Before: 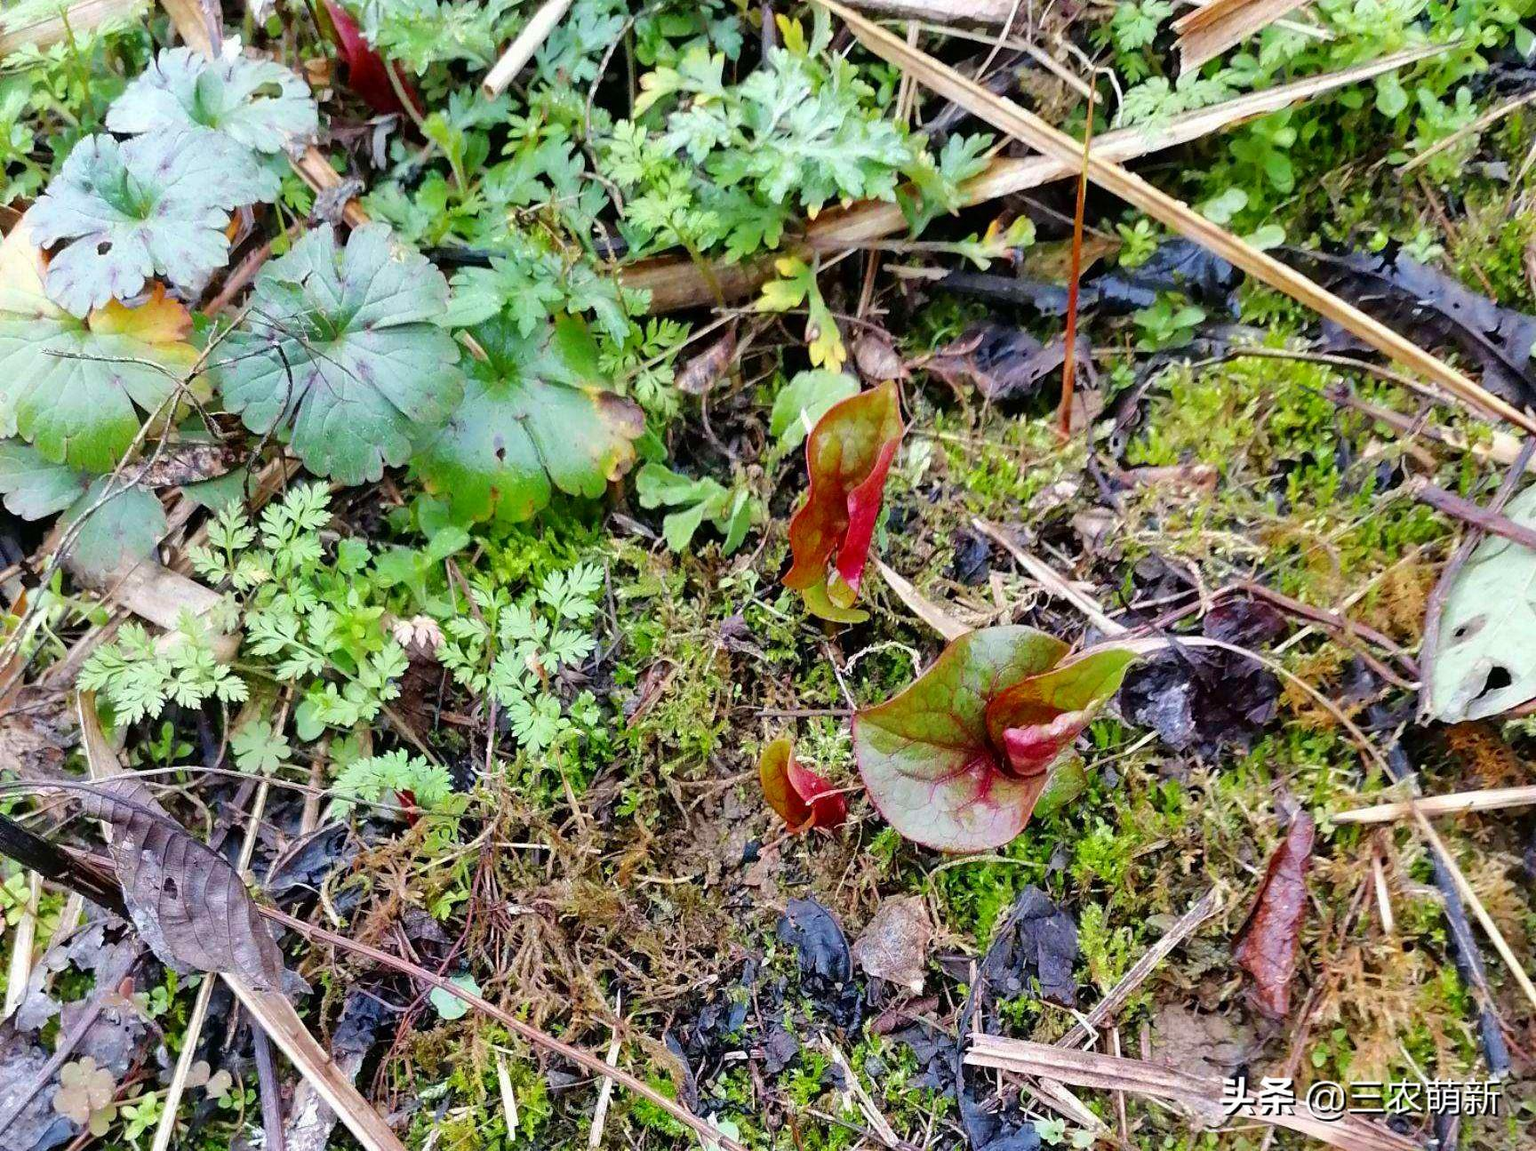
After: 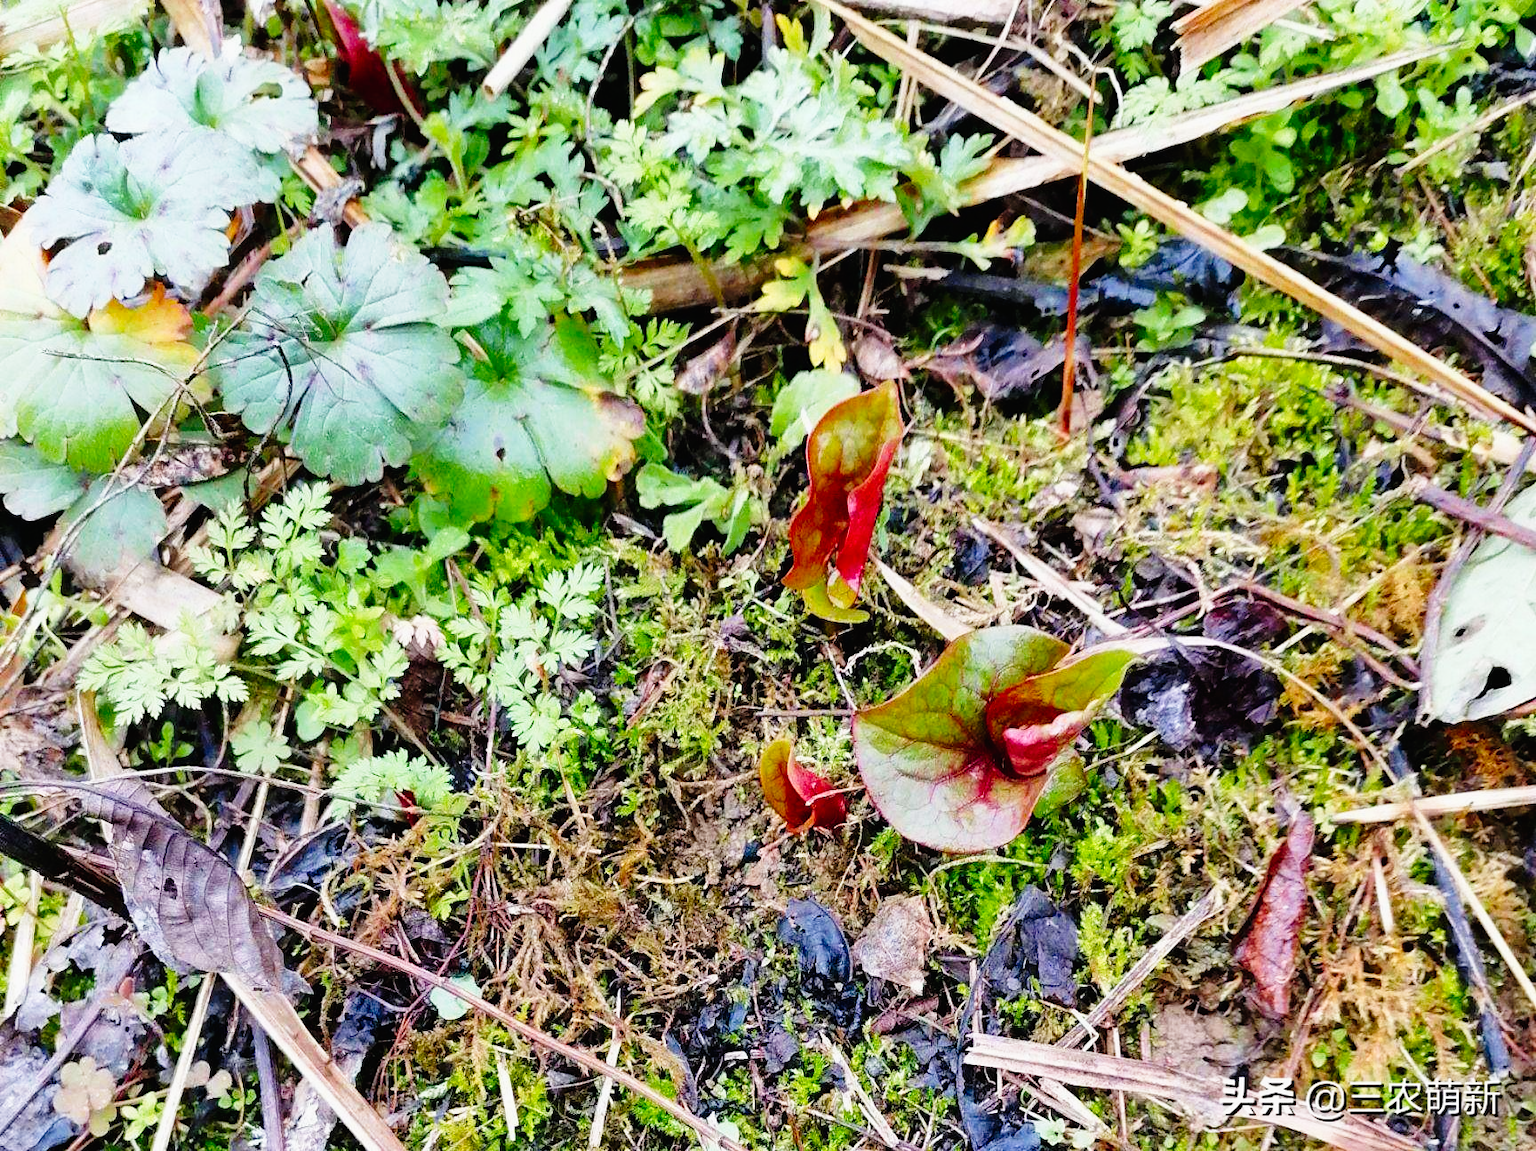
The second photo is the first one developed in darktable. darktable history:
tone curve: curves: ch0 [(0, 0.011) (0.053, 0.026) (0.174, 0.115) (0.398, 0.444) (0.673, 0.775) (0.829, 0.906) (0.991, 0.981)]; ch1 [(0, 0) (0.264, 0.22) (0.407, 0.373) (0.463, 0.457) (0.492, 0.501) (0.512, 0.513) (0.54, 0.543) (0.585, 0.617) (0.659, 0.686) (0.78, 0.8) (1, 1)]; ch2 [(0, 0) (0.438, 0.449) (0.473, 0.469) (0.503, 0.5) (0.523, 0.534) (0.562, 0.591) (0.612, 0.627) (0.701, 0.707) (1, 1)], preserve colors none
